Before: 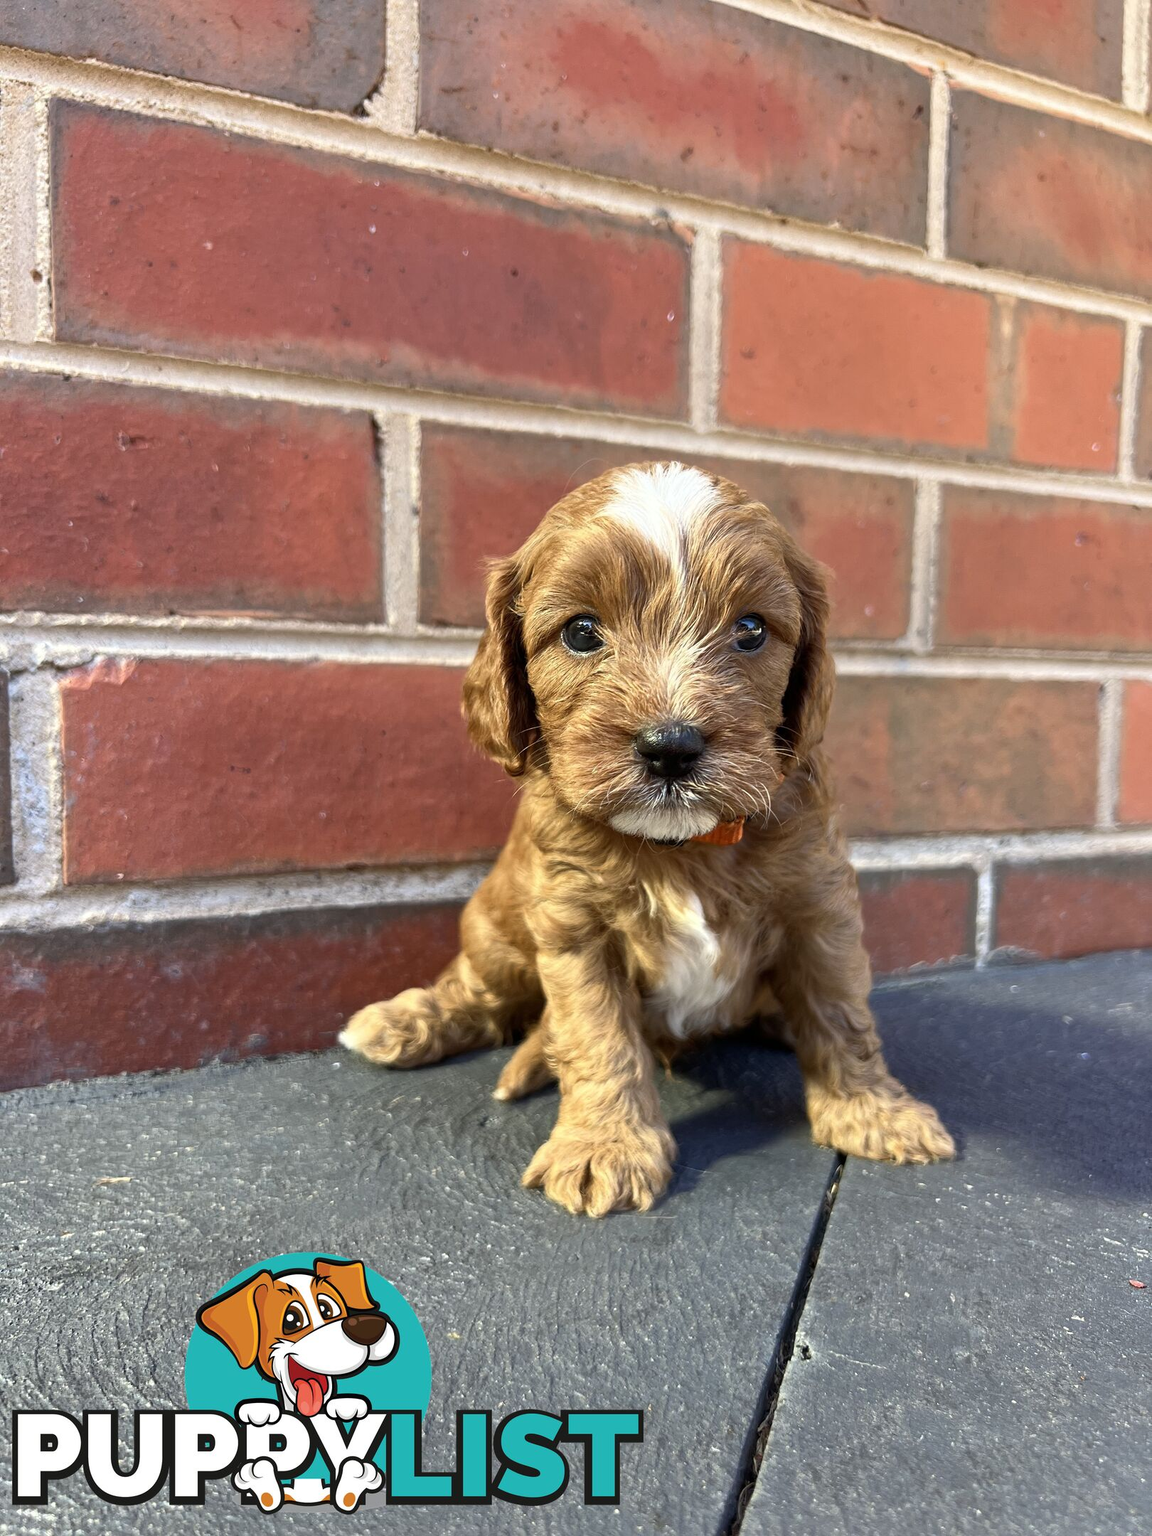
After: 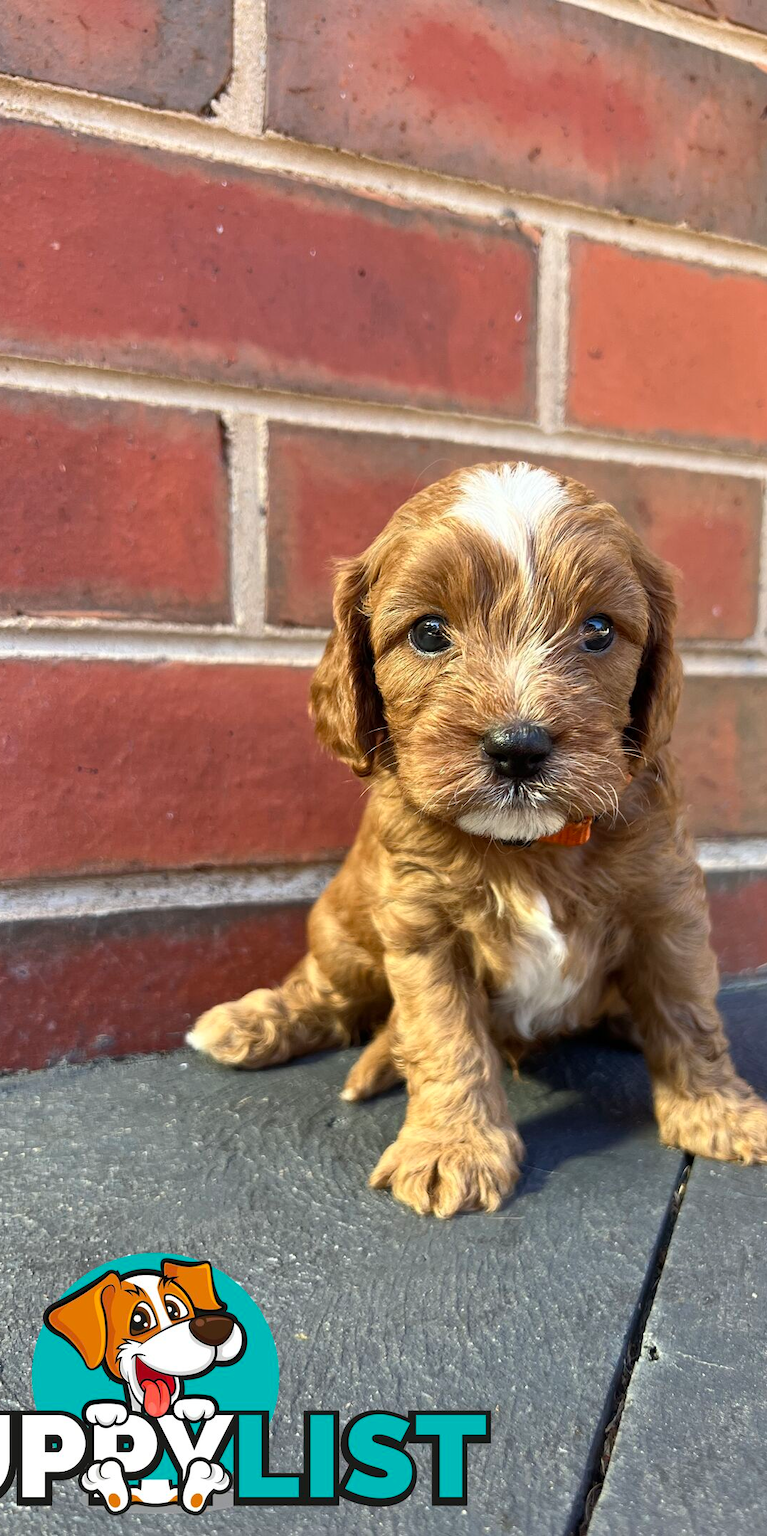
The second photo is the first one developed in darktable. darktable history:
crop and rotate: left 13.33%, right 20.044%
